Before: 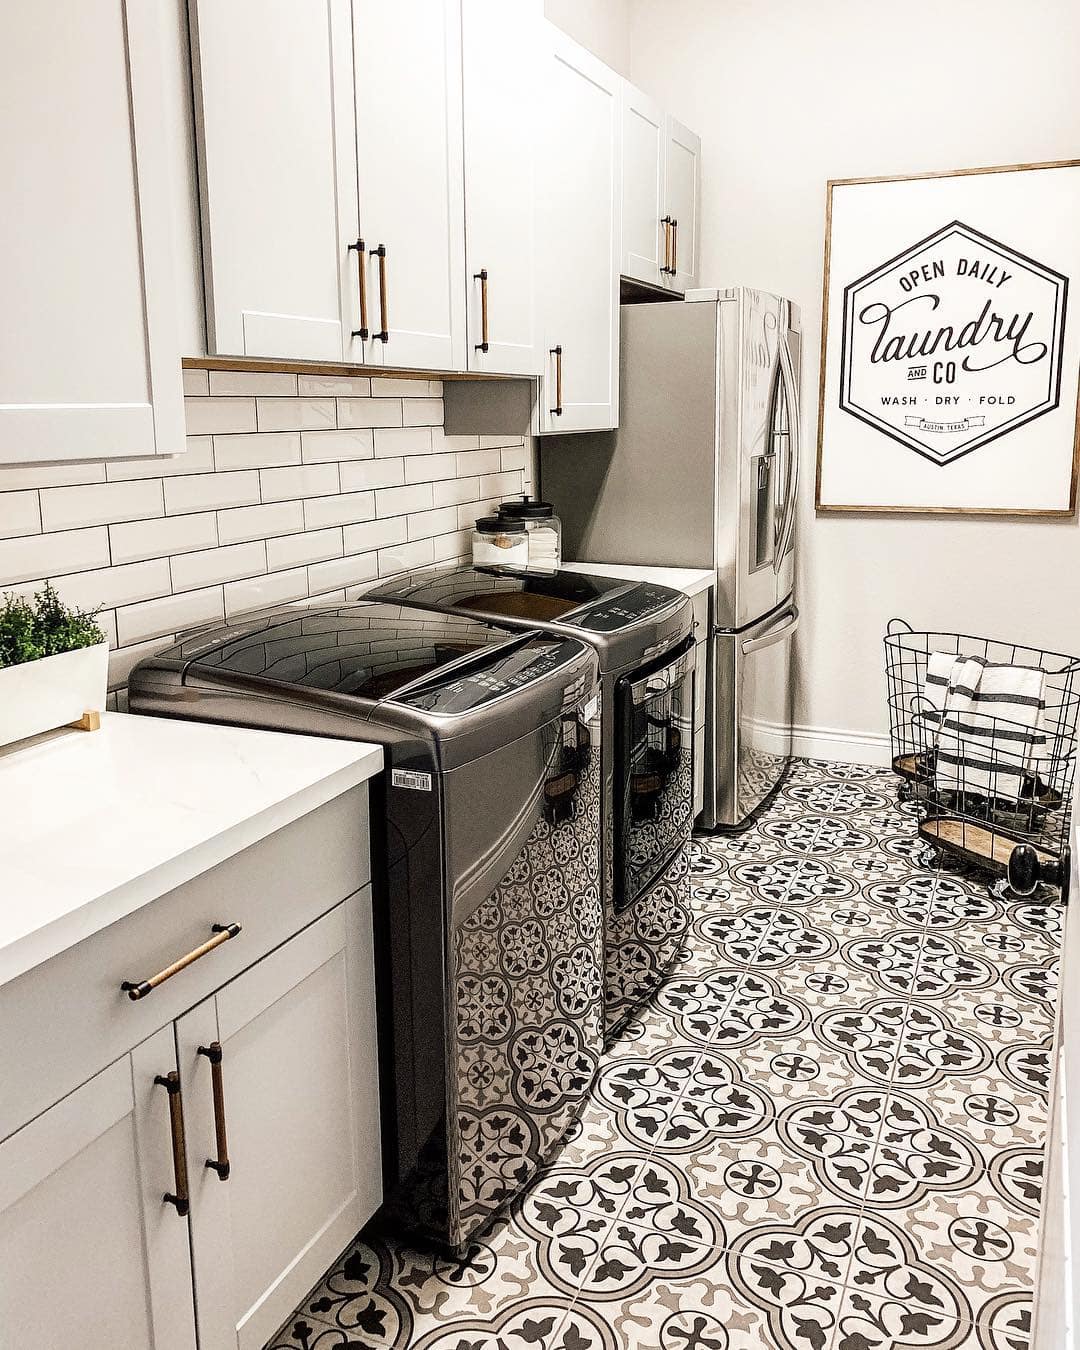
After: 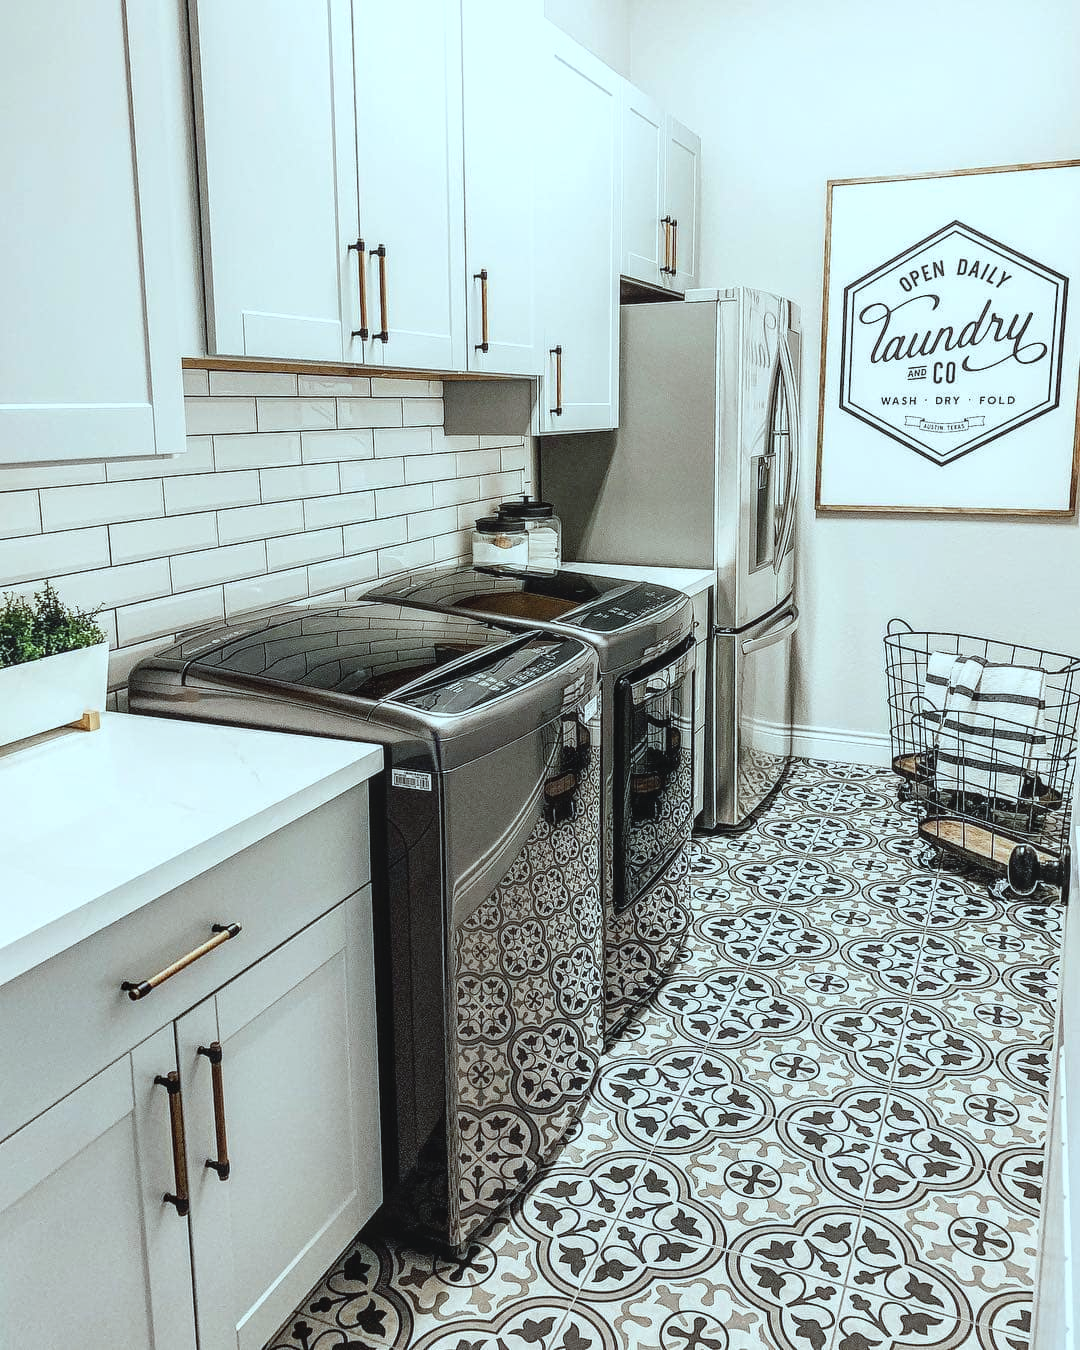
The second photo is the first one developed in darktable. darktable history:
local contrast: detail 109%
color correction: highlights a* -10.05, highlights b* -9.92
